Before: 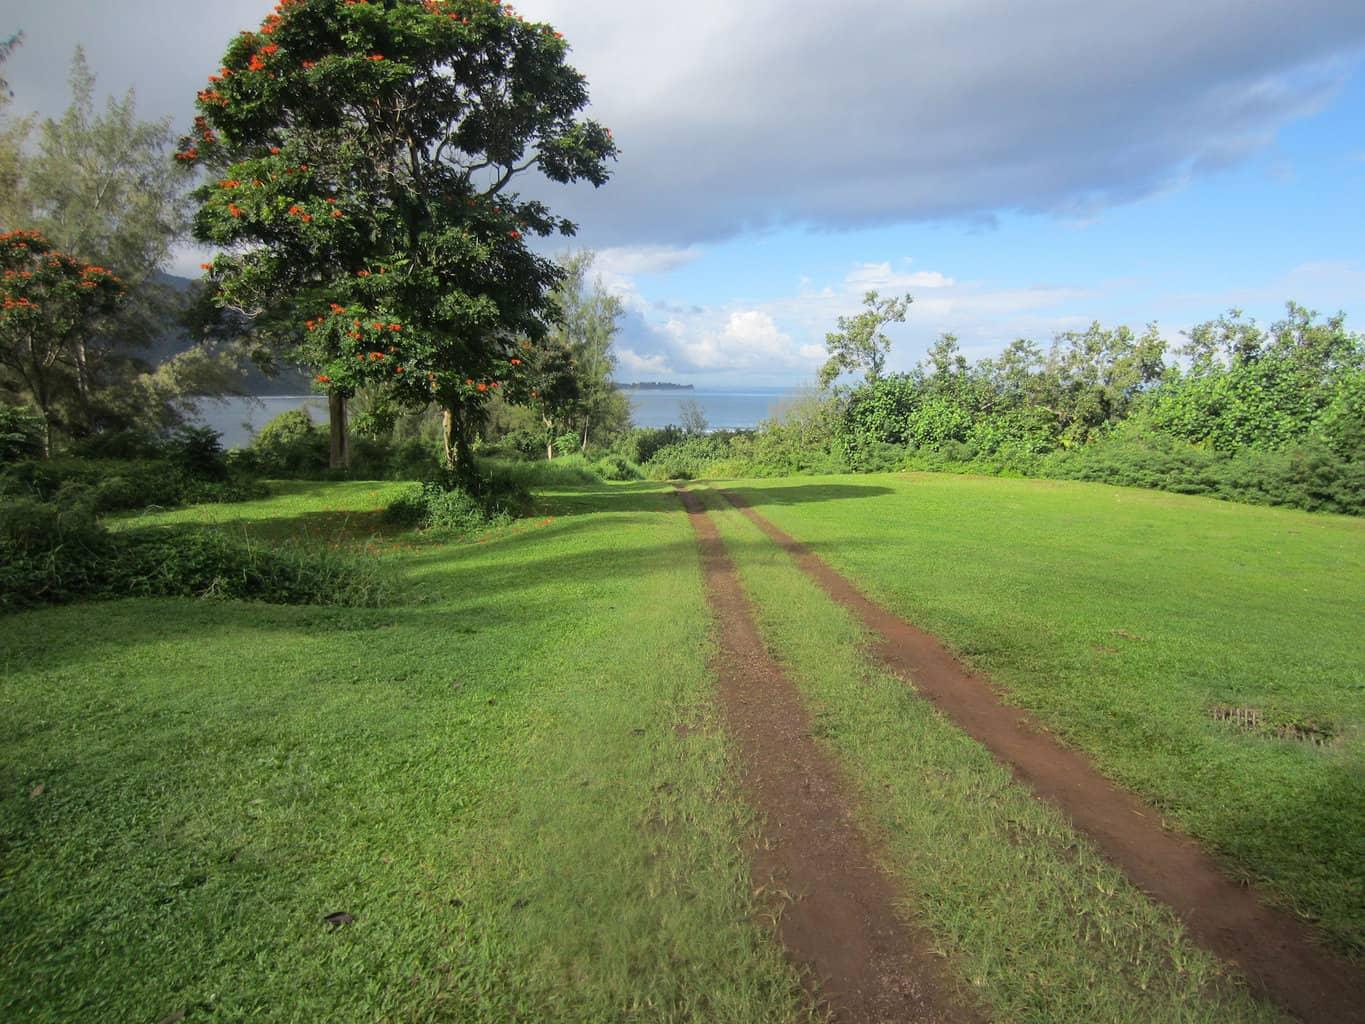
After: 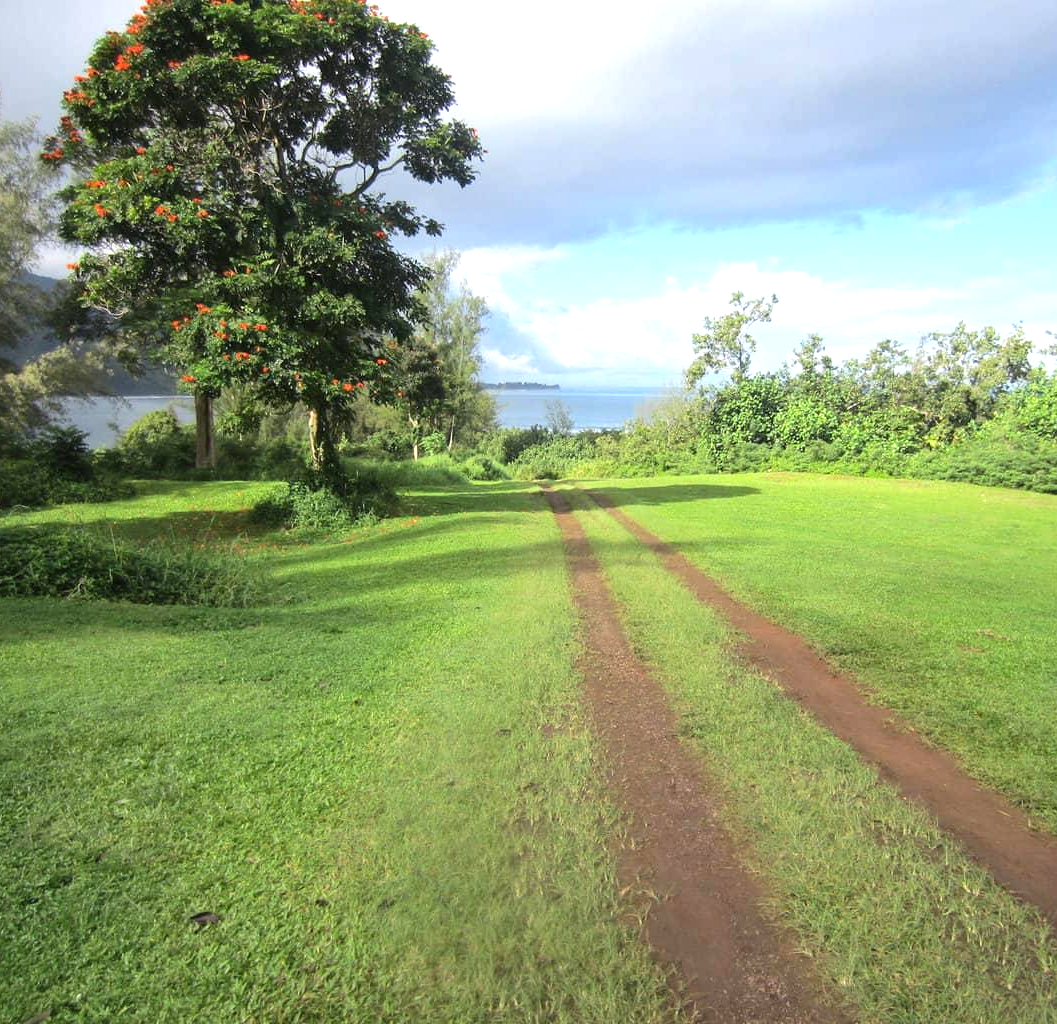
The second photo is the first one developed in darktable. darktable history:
exposure: black level correction 0, exposure 0.696 EV, compensate highlight preservation false
crop: left 9.884%, right 12.643%
